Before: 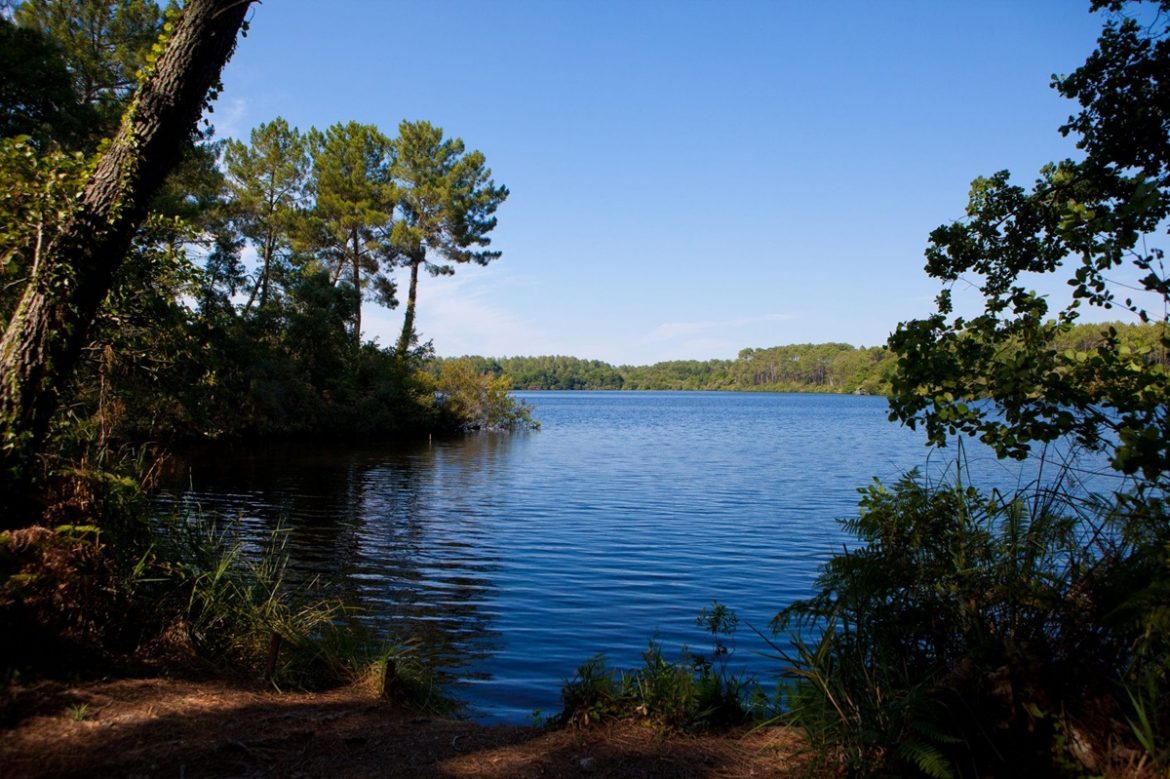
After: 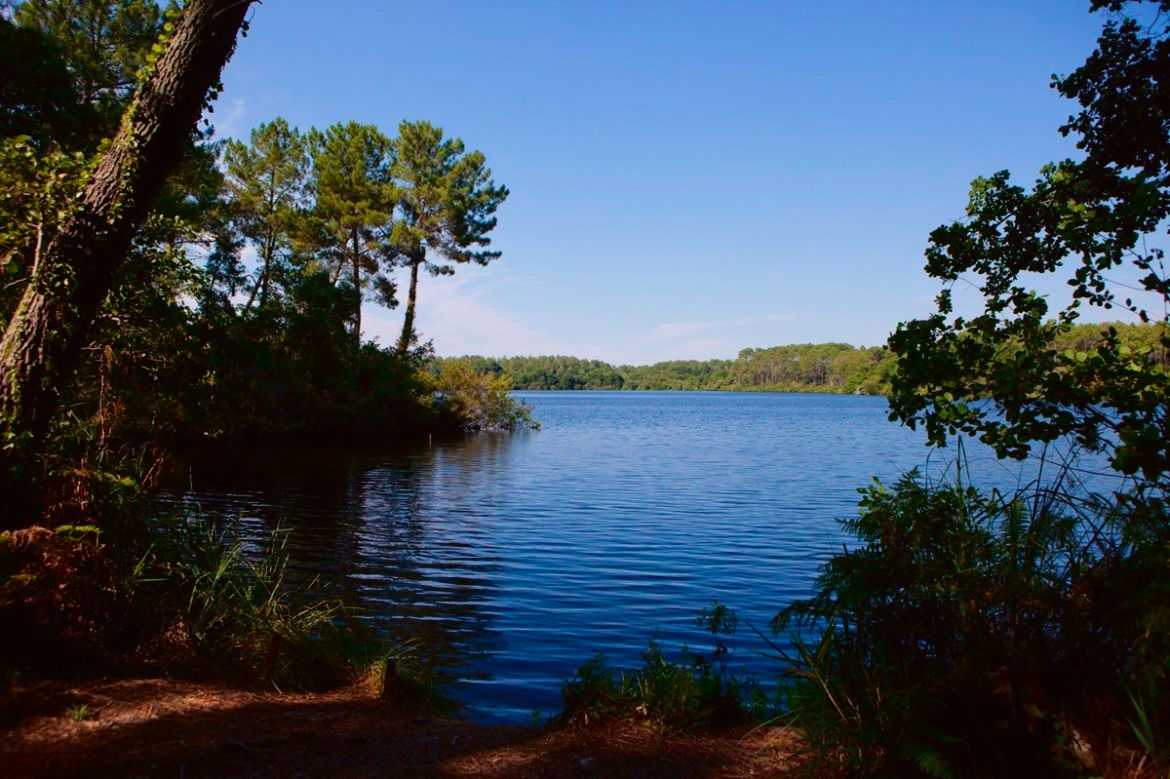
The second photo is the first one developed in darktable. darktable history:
tone curve: curves: ch0 [(0, 0.013) (0.175, 0.11) (0.337, 0.304) (0.498, 0.485) (0.78, 0.742) (0.993, 0.954)]; ch1 [(0, 0) (0.294, 0.184) (0.359, 0.34) (0.362, 0.35) (0.43, 0.41) (0.469, 0.463) (0.495, 0.502) (0.54, 0.563) (0.612, 0.641) (1, 1)]; ch2 [(0, 0) (0.44, 0.437) (0.495, 0.502) (0.524, 0.534) (0.557, 0.56) (0.634, 0.654) (0.728, 0.722) (1, 1)], color space Lab, independent channels, preserve colors none
